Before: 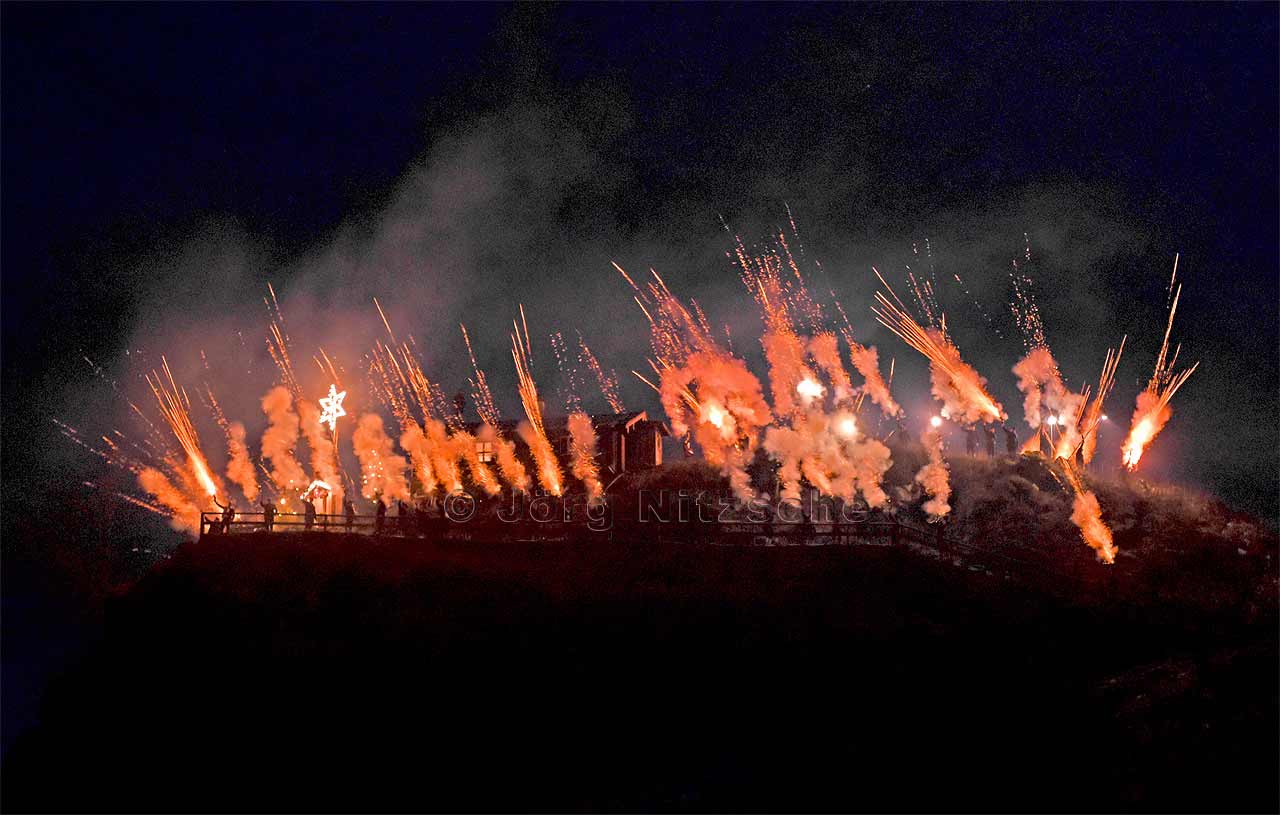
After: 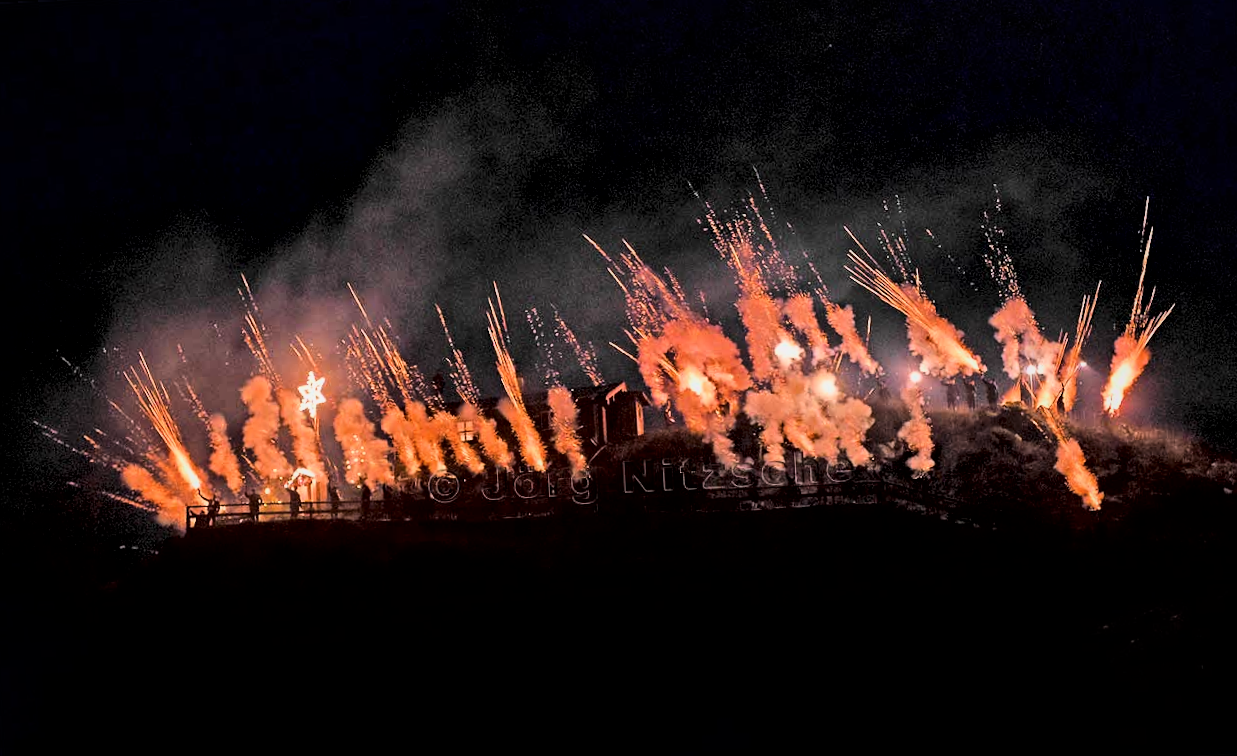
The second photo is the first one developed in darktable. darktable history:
filmic rgb: black relative exposure -7.65 EV, white relative exposure 4.56 EV, hardness 3.61, color science v6 (2022)
tone curve: curves: ch0 [(0, 0) (0.055, 0.031) (0.282, 0.215) (0.729, 0.785) (1, 1)], color space Lab, linked channels, preserve colors none
local contrast: mode bilateral grid, contrast 25, coarseness 47, detail 151%, midtone range 0.2
rotate and perspective: rotation -3°, crop left 0.031, crop right 0.968, crop top 0.07, crop bottom 0.93
